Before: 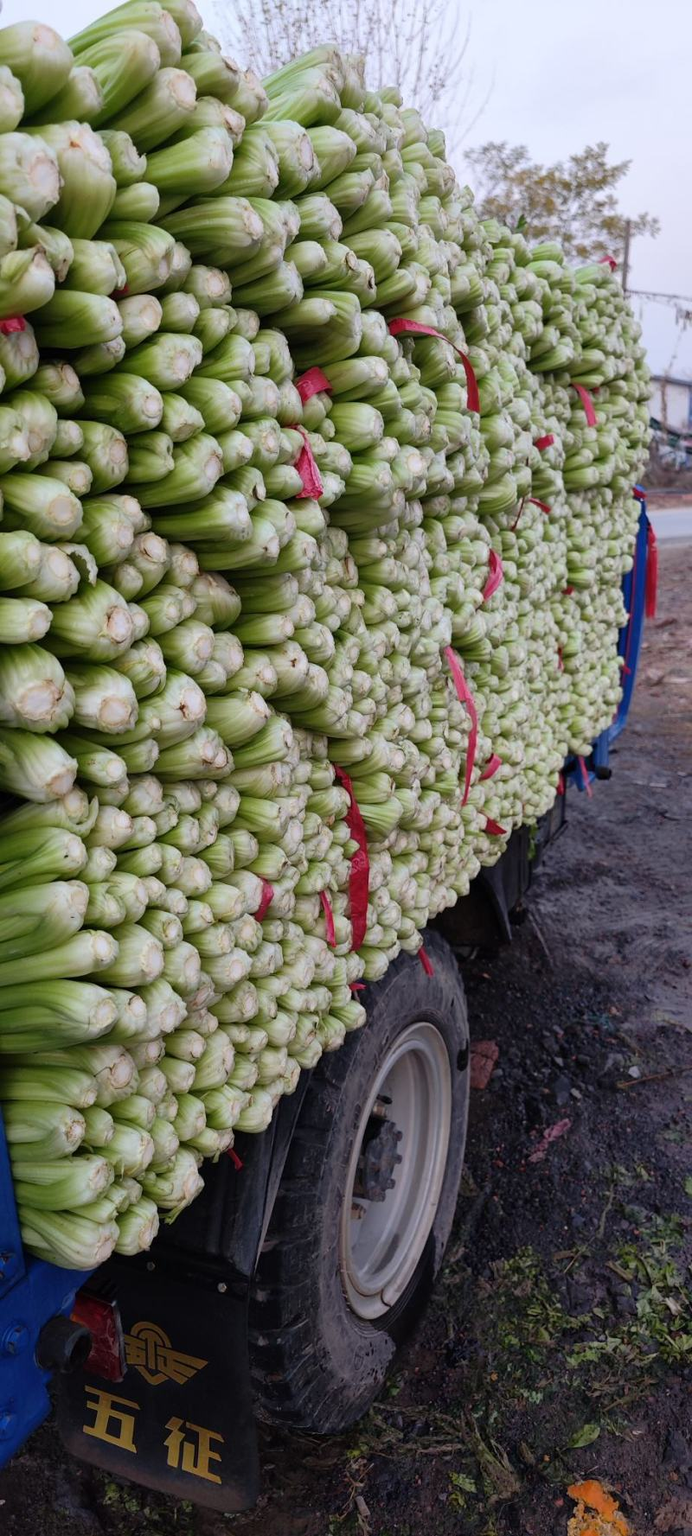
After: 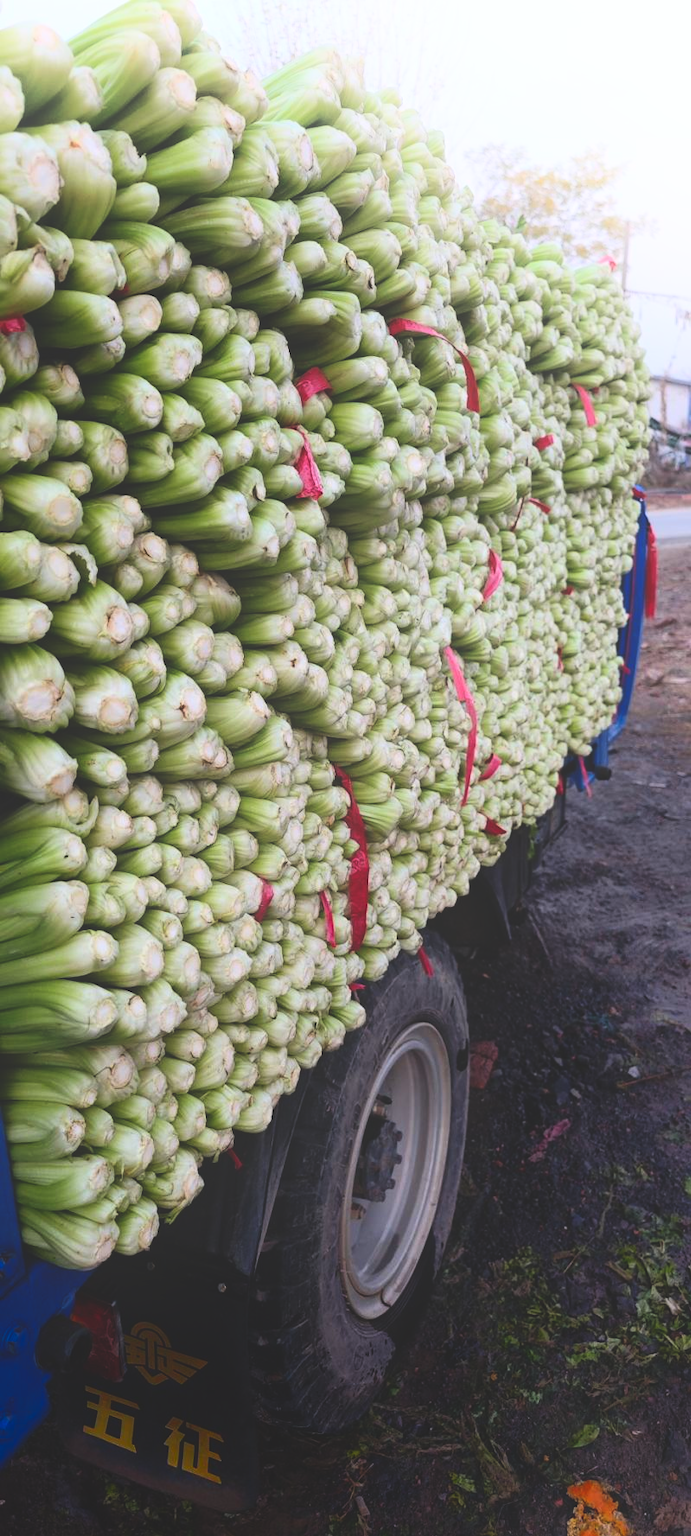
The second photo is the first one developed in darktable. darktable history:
shadows and highlights: shadows -55.34, highlights 84.67, soften with gaussian
exposure: black level correction -0.041, exposure 0.064 EV, compensate highlight preservation false
contrast brightness saturation: contrast 0.18, saturation 0.305
